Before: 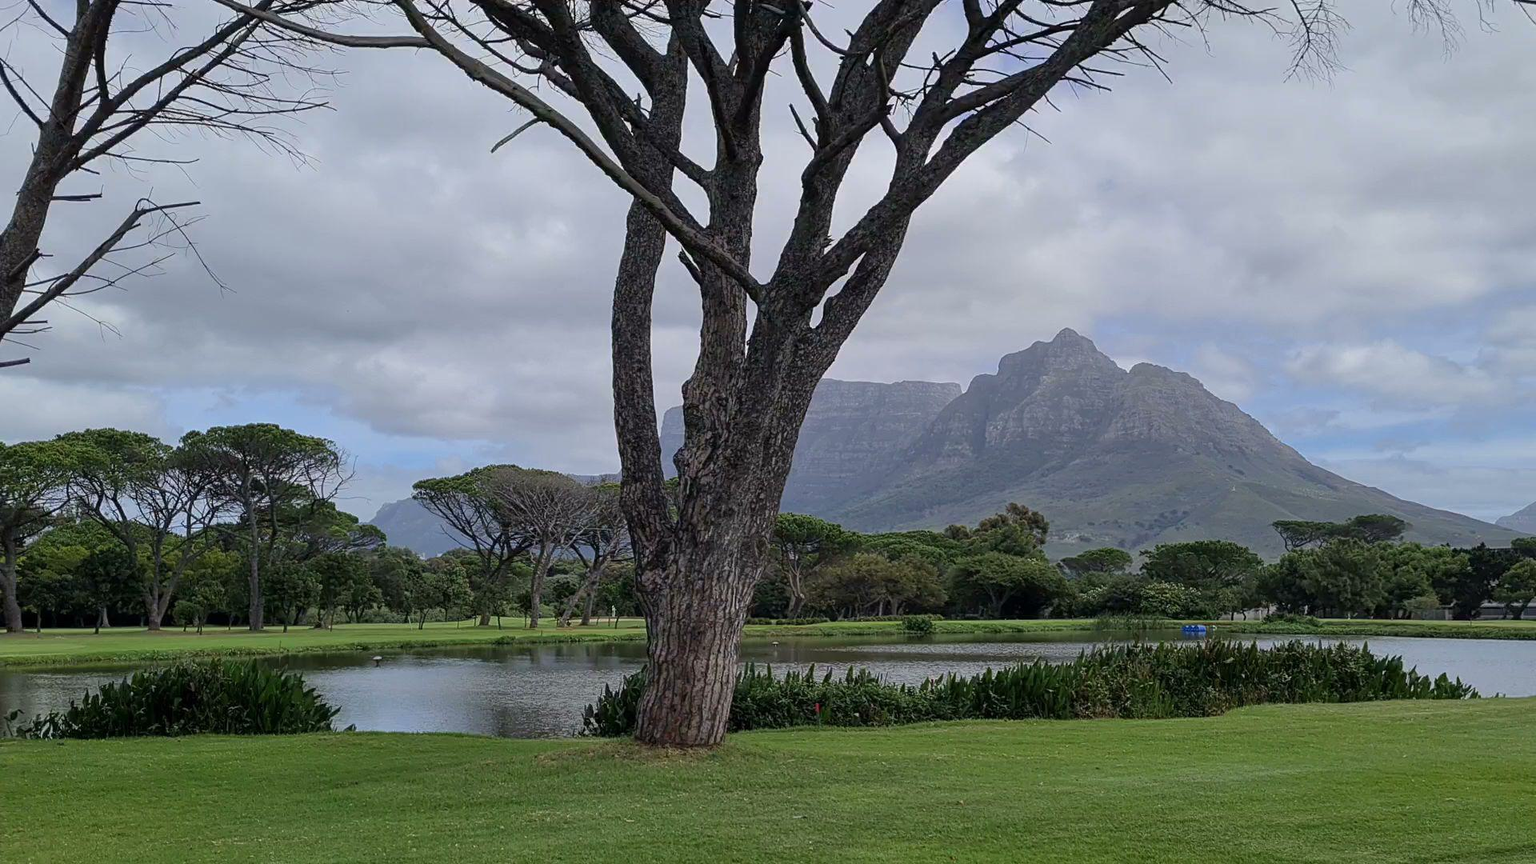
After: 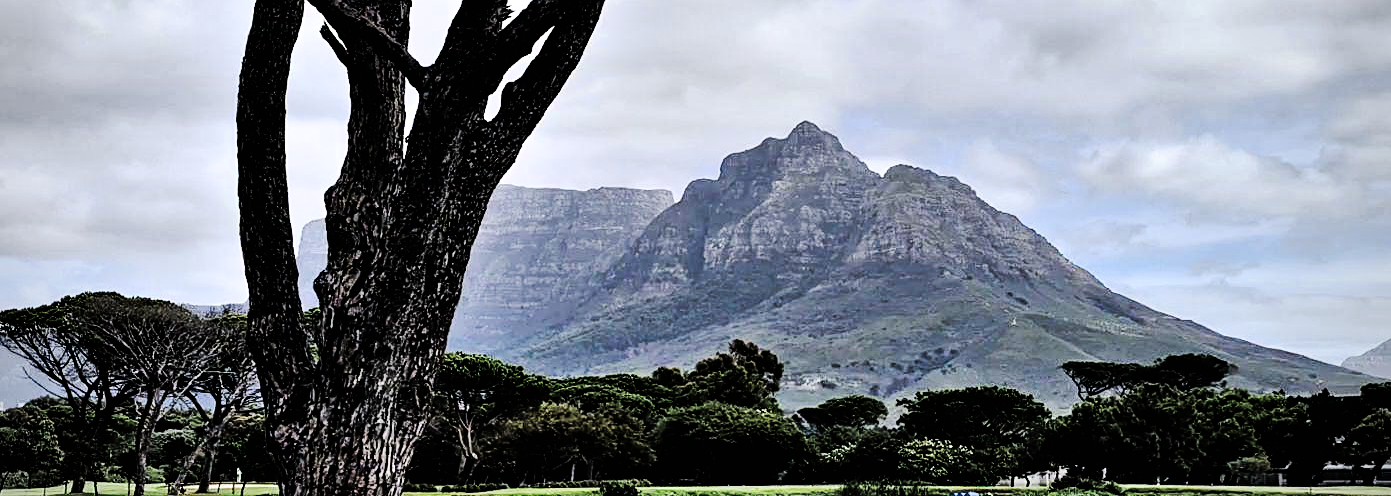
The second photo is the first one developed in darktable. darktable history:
crop and rotate: left 27.504%, top 26.786%, bottom 27.282%
vignetting: fall-off radius 60.61%, brightness -0.45, saturation -0.689
shadows and highlights: shadows 49.48, highlights -42.48, soften with gaussian
filmic rgb: black relative exposure -3.76 EV, white relative exposure 2.39 EV, dynamic range scaling -49.74%, hardness 3.45, latitude 30.57%, contrast 1.787, color science v6 (2022)
contrast equalizer: y [[0.6 ×6], [0.55 ×6], [0 ×6], [0 ×6], [0 ×6]]
tone curve: curves: ch0 [(0, 0) (0.003, 0.005) (0.011, 0.011) (0.025, 0.022) (0.044, 0.035) (0.069, 0.051) (0.1, 0.073) (0.136, 0.106) (0.177, 0.147) (0.224, 0.195) (0.277, 0.253) (0.335, 0.315) (0.399, 0.388) (0.468, 0.488) (0.543, 0.586) (0.623, 0.685) (0.709, 0.764) (0.801, 0.838) (0.898, 0.908) (1, 1)], preserve colors none
exposure: exposure 0.128 EV, compensate highlight preservation false
